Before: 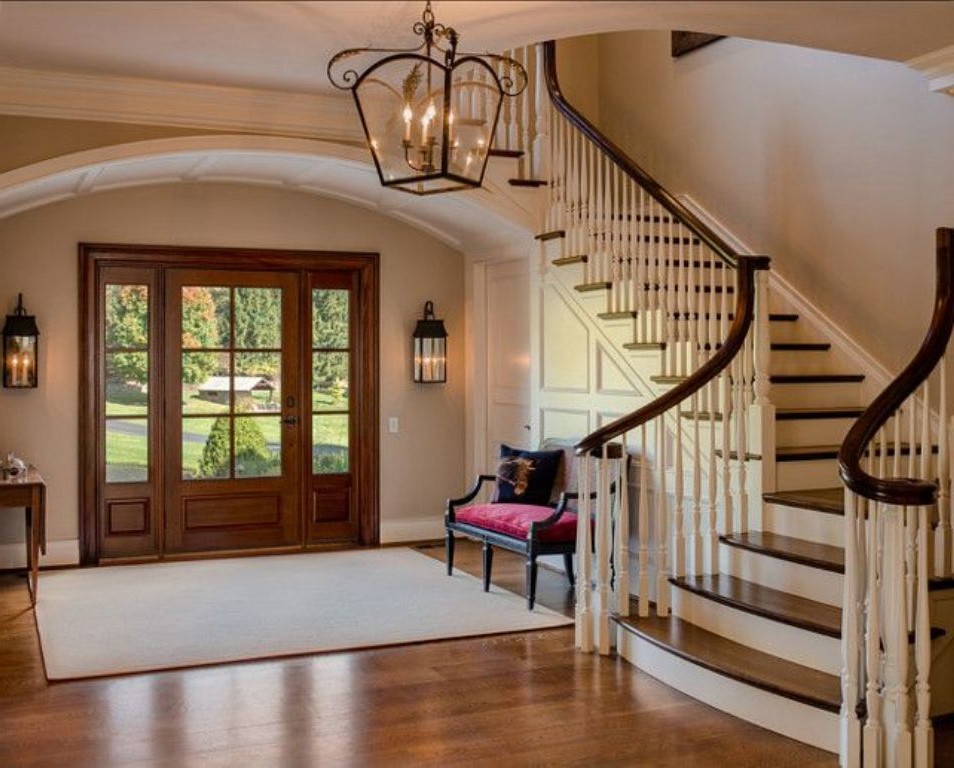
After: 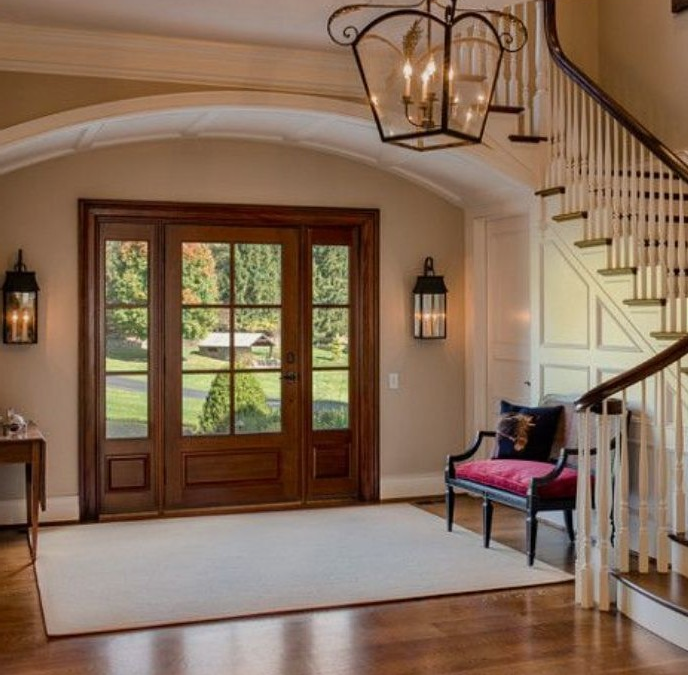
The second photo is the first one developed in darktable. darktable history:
crop: top 5.803%, right 27.864%, bottom 5.804%
exposure: exposure -0.153 EV, compensate highlight preservation false
